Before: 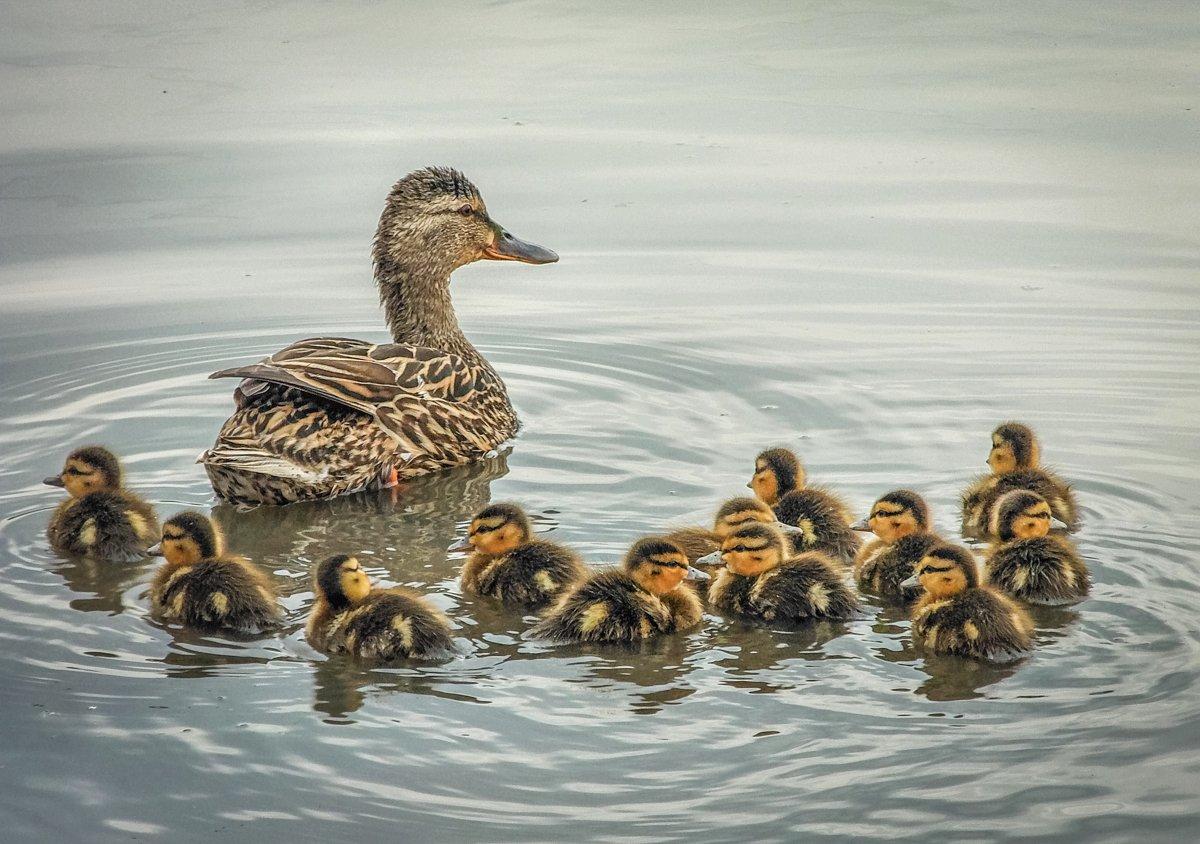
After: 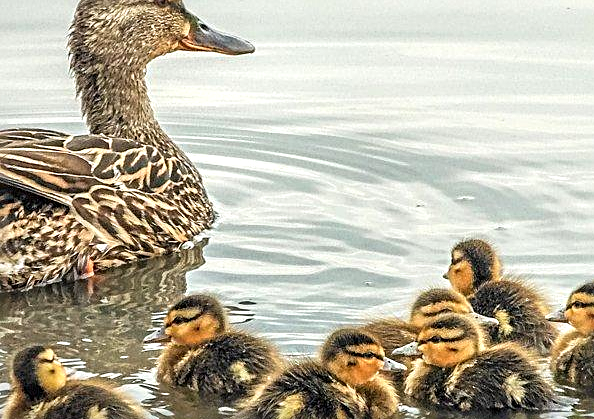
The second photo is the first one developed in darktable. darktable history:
exposure: exposure 0.407 EV, compensate highlight preservation false
crop: left 25.356%, top 24.853%, right 25.067%, bottom 25.457%
sharpen: radius 3.116
